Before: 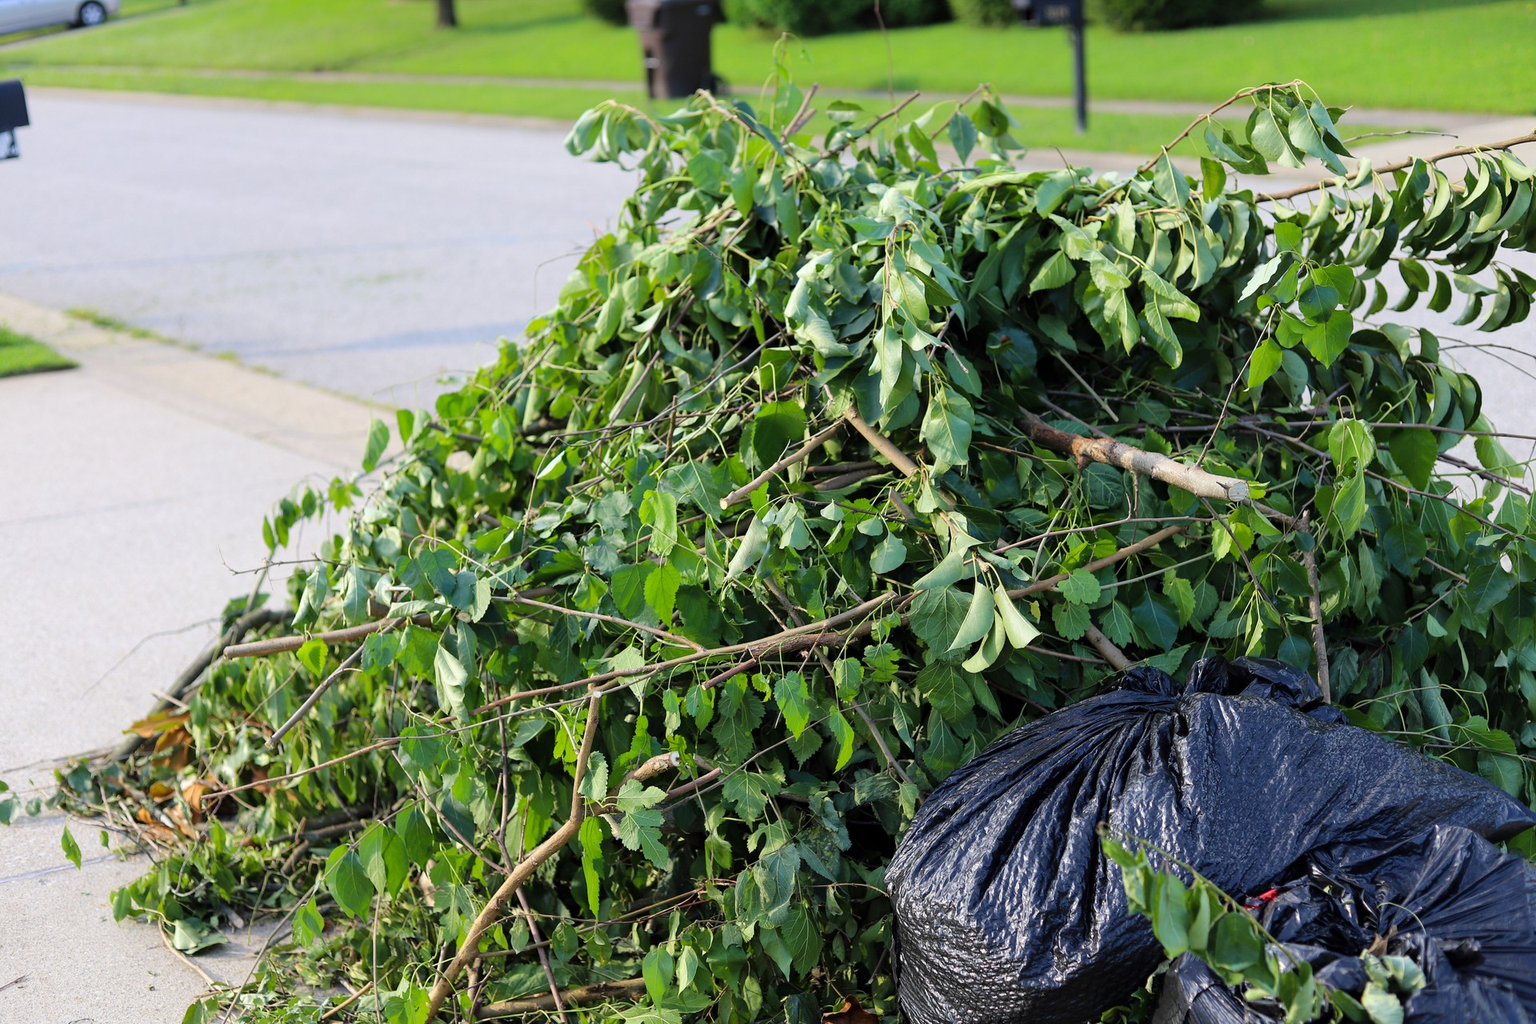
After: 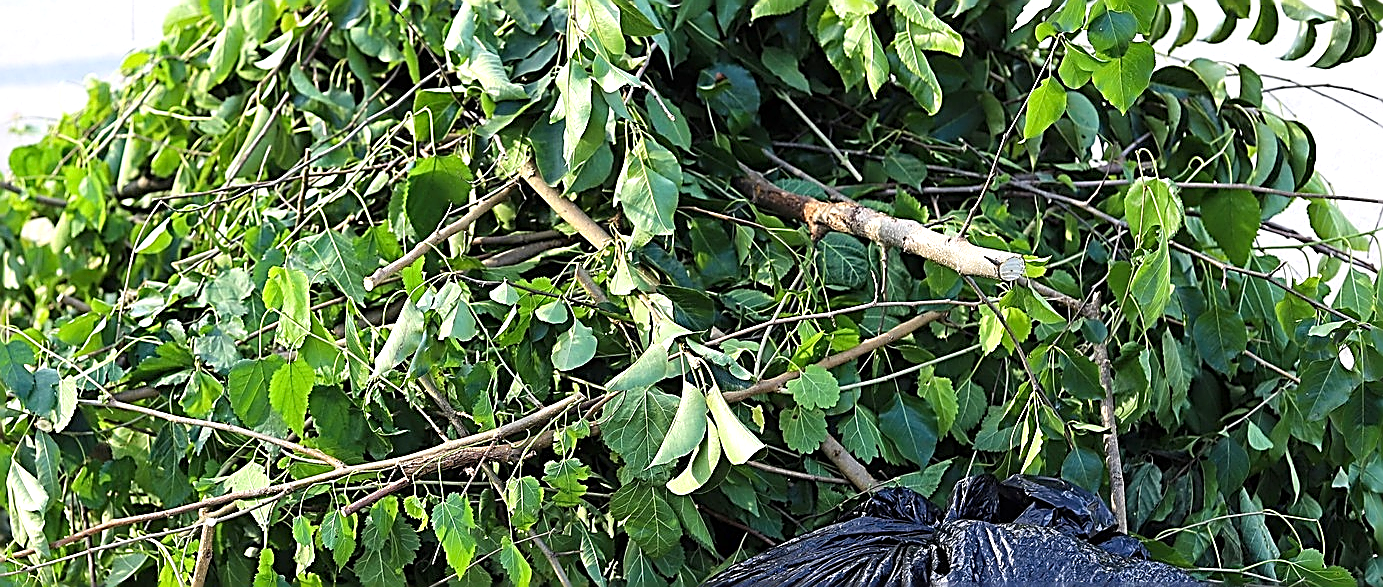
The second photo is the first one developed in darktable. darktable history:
exposure: exposure 0.6 EV, compensate highlight preservation false
crop and rotate: left 27.938%, top 27.046%, bottom 27.046%
sharpen: amount 1.861
